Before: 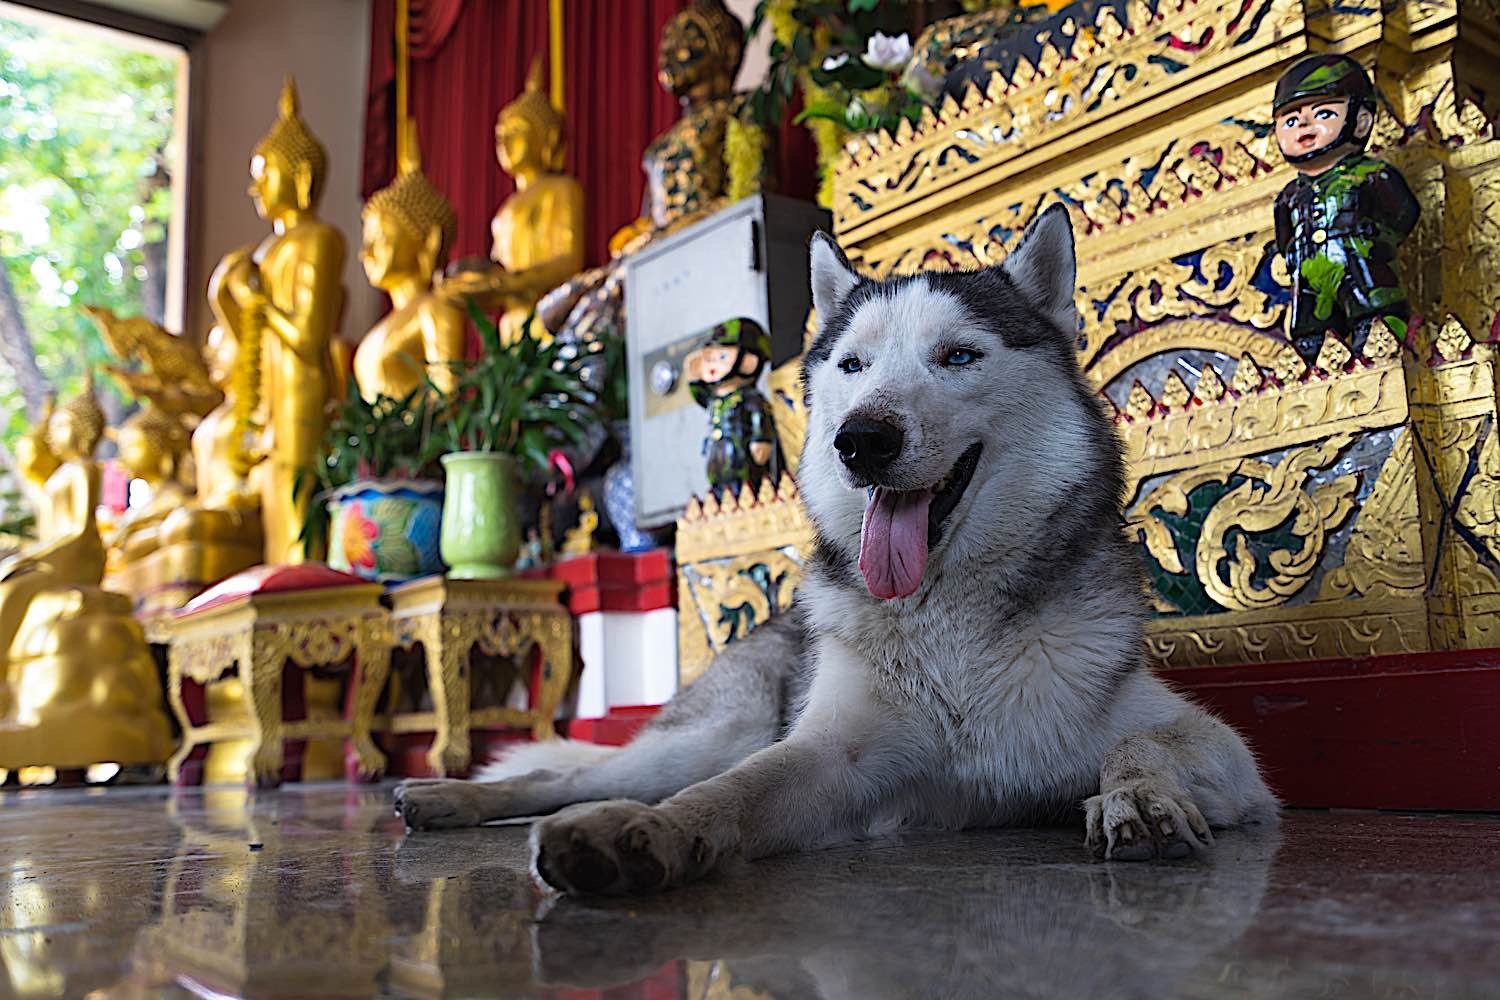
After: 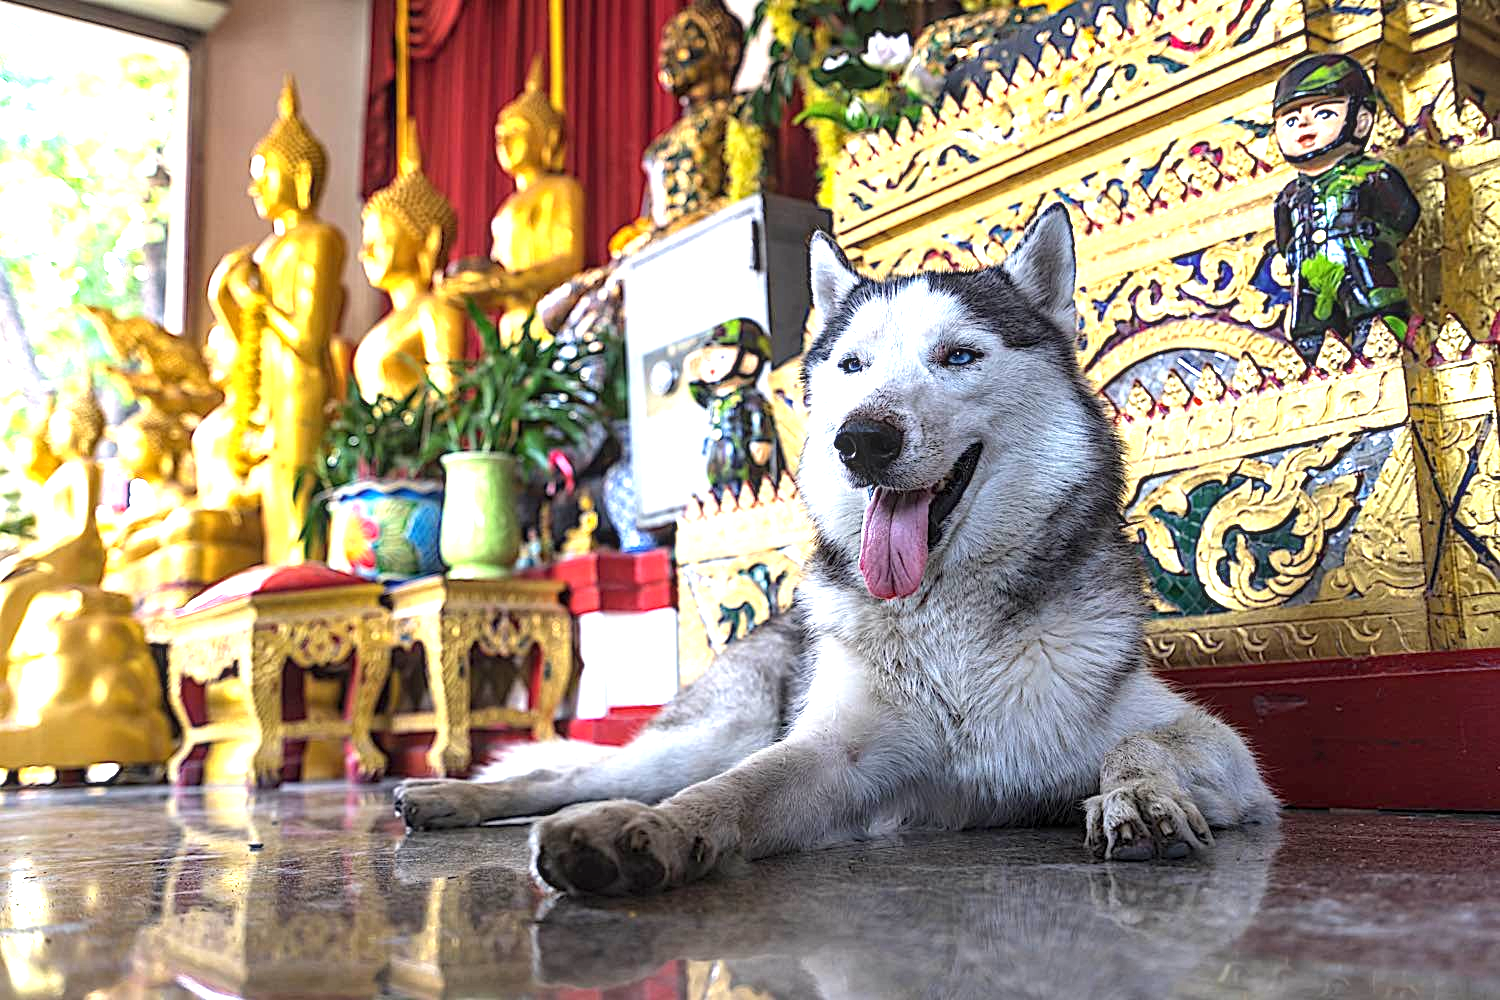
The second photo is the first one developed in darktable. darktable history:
local contrast: on, module defaults
exposure: exposure 1.25 EV, compensate exposure bias true, compensate highlight preservation false
